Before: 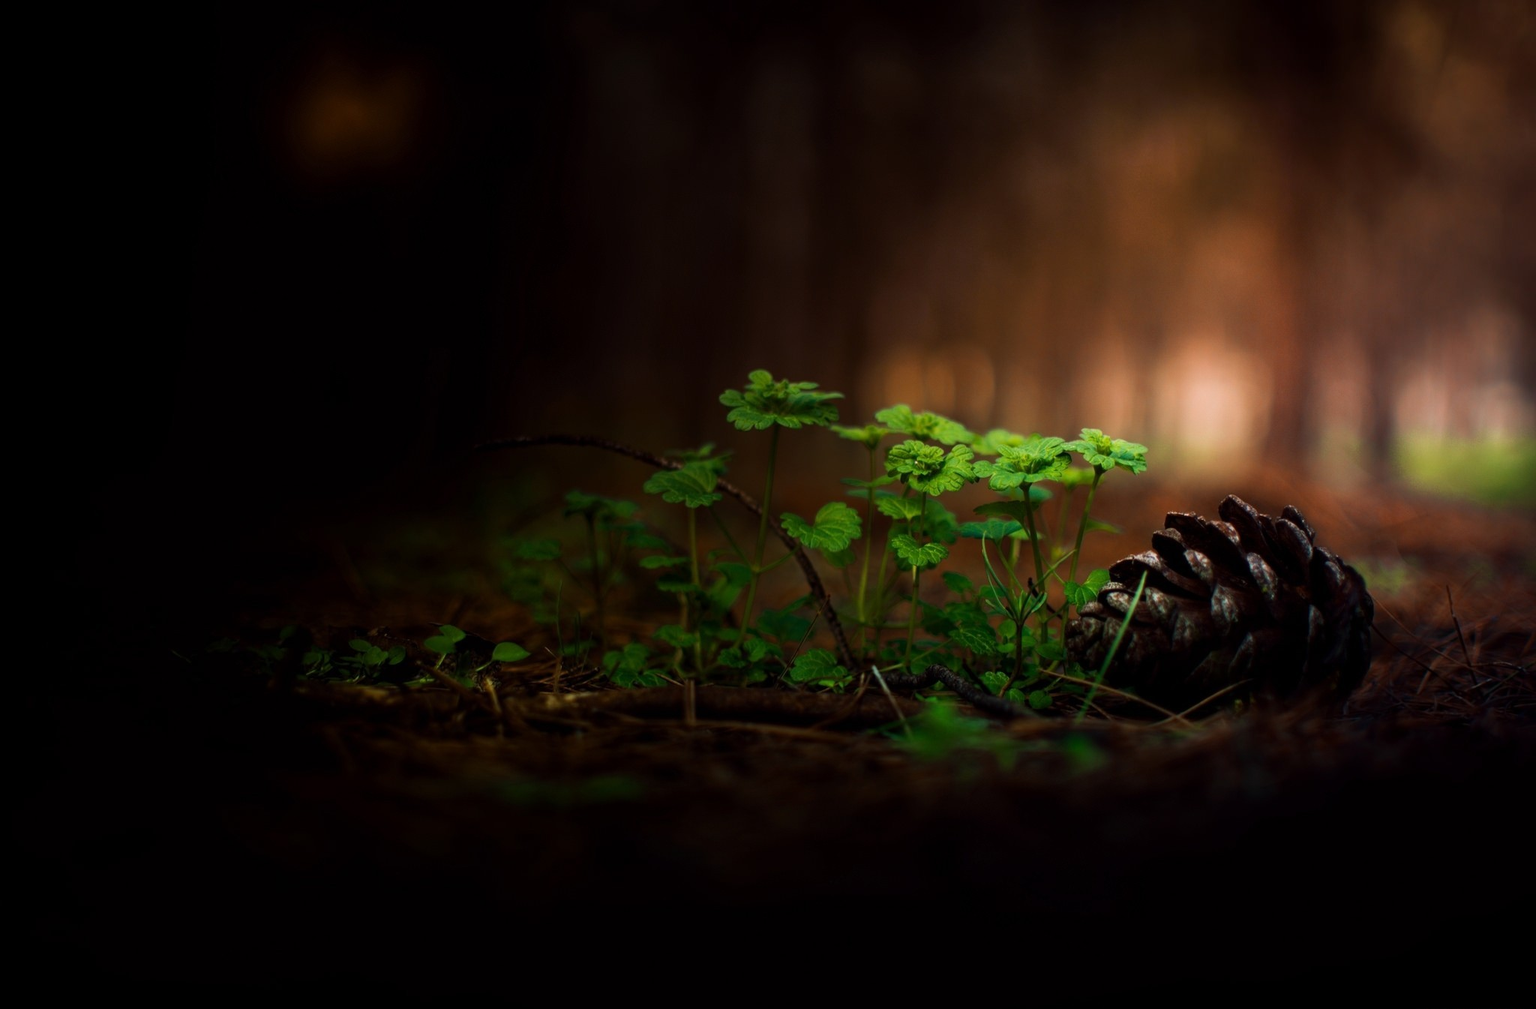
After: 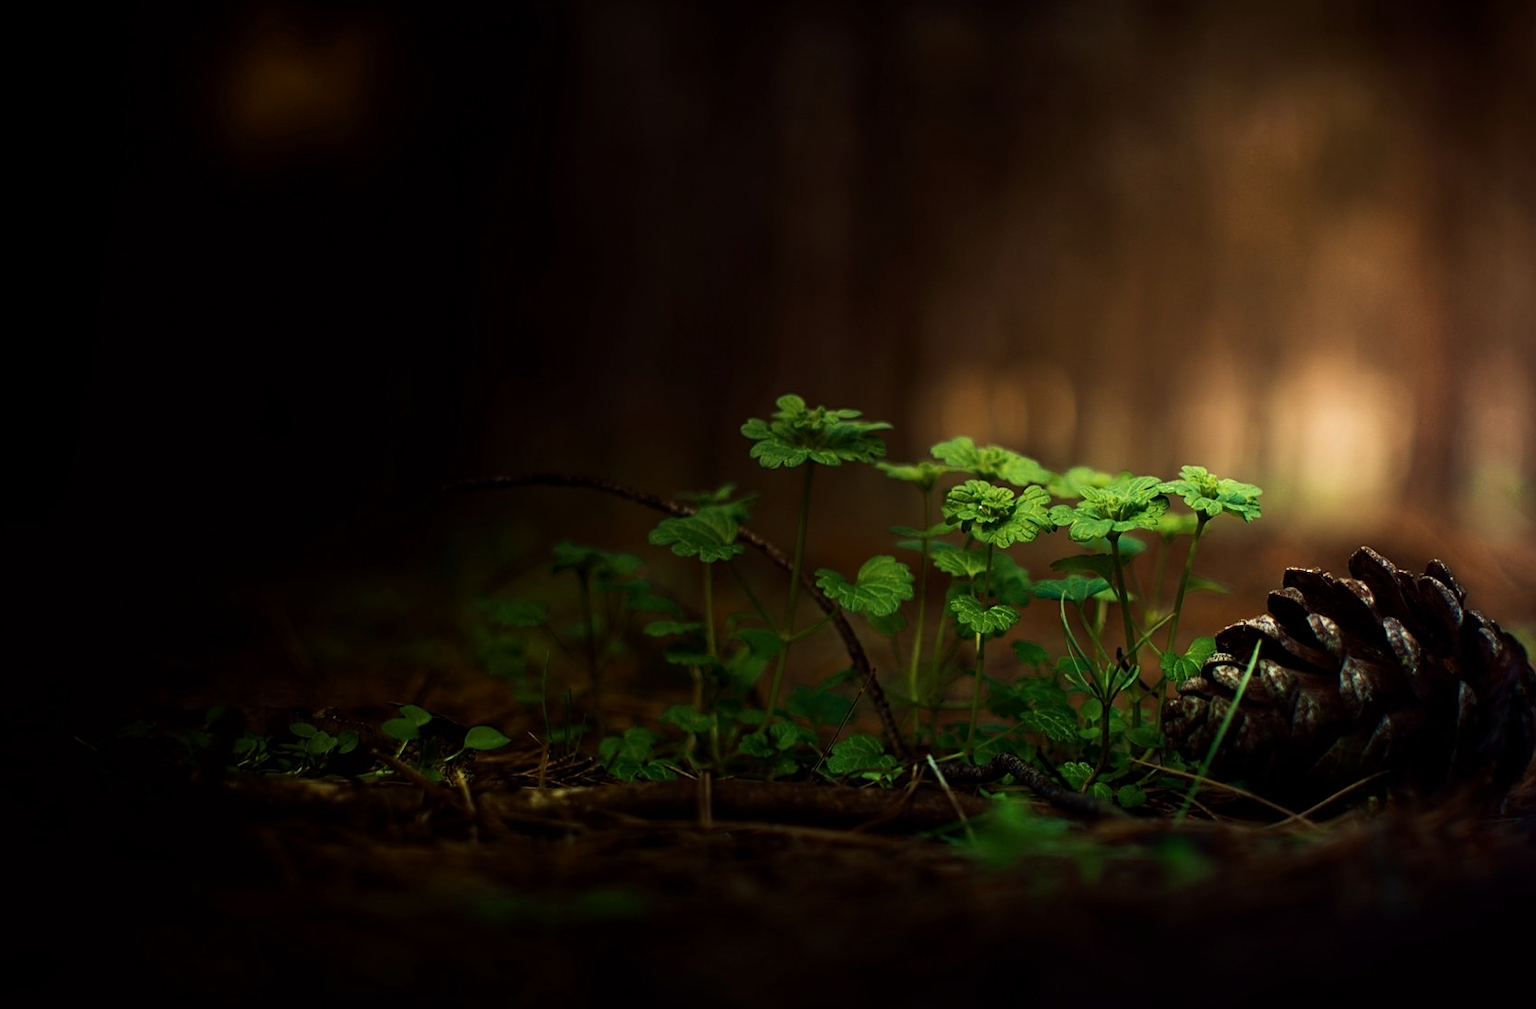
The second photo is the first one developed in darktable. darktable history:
crop and rotate: left 7.23%, top 4.622%, right 10.623%, bottom 13.084%
sharpen: on, module defaults
color correction: highlights a* -5.72, highlights b* 11.16
velvia: on, module defaults
contrast brightness saturation: contrast 0.105, saturation -0.172
